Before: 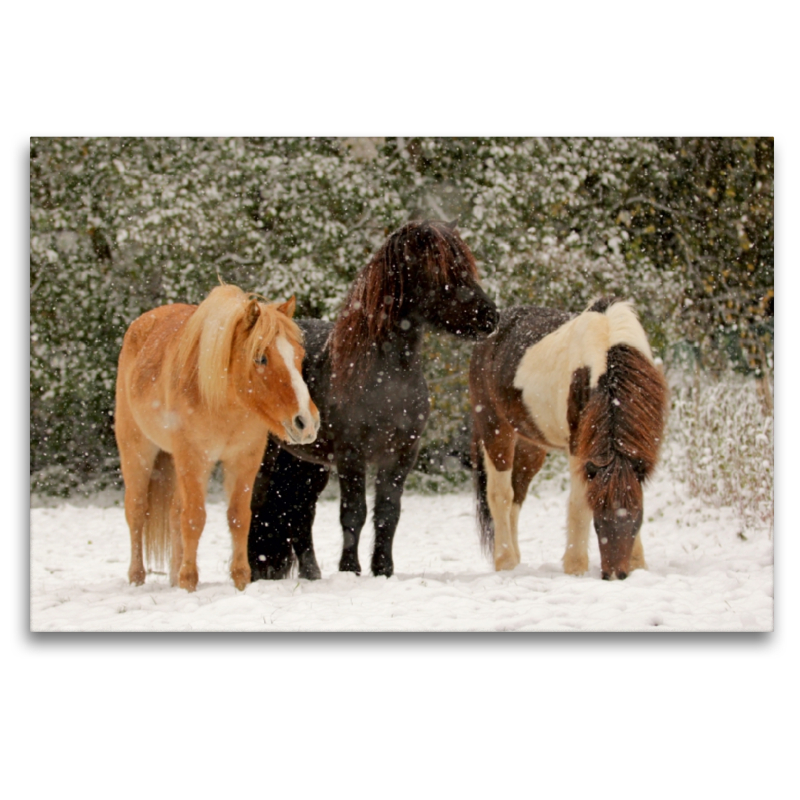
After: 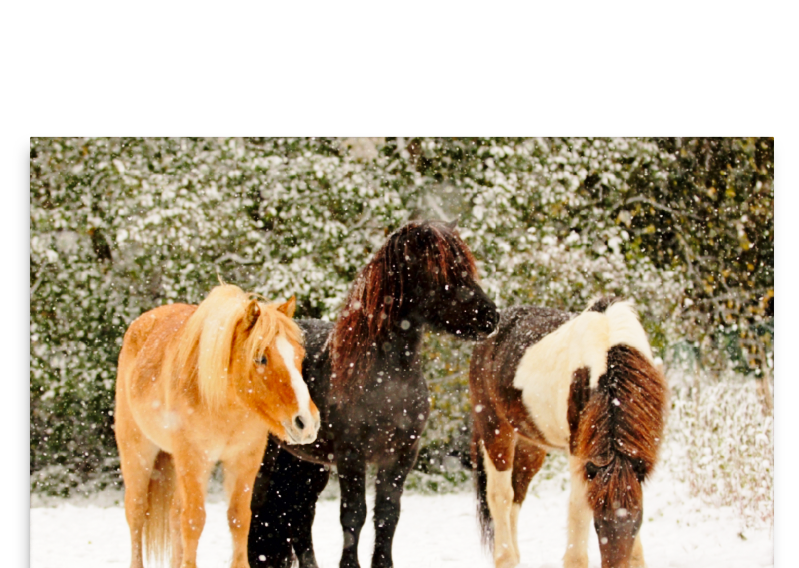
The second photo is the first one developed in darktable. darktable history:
crop: right 0.001%, bottom 28.925%
base curve: curves: ch0 [(0, 0) (0.028, 0.03) (0.121, 0.232) (0.46, 0.748) (0.859, 0.968) (1, 1)], preserve colors none
